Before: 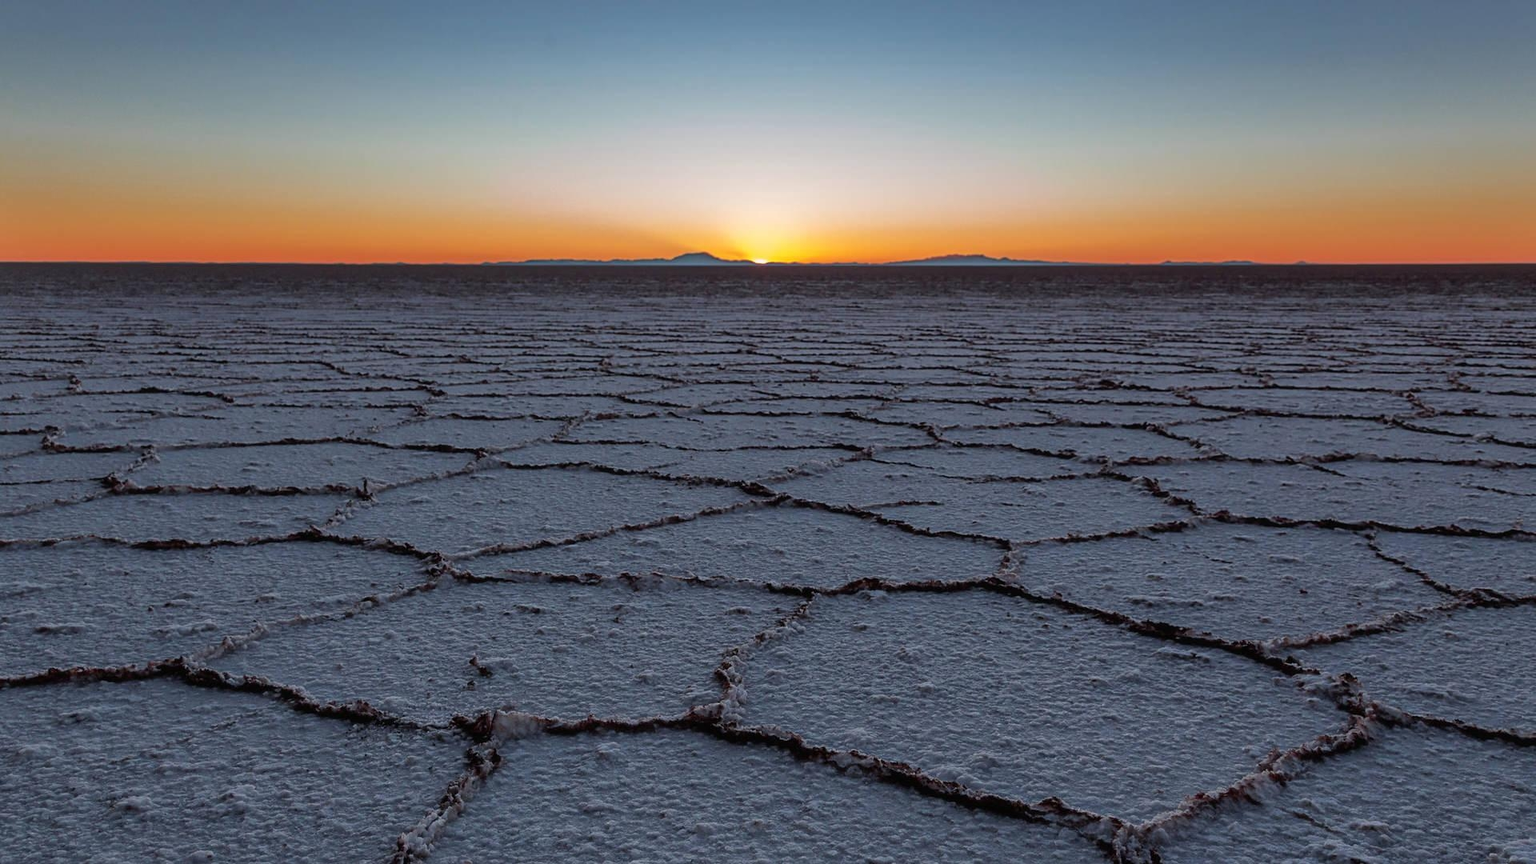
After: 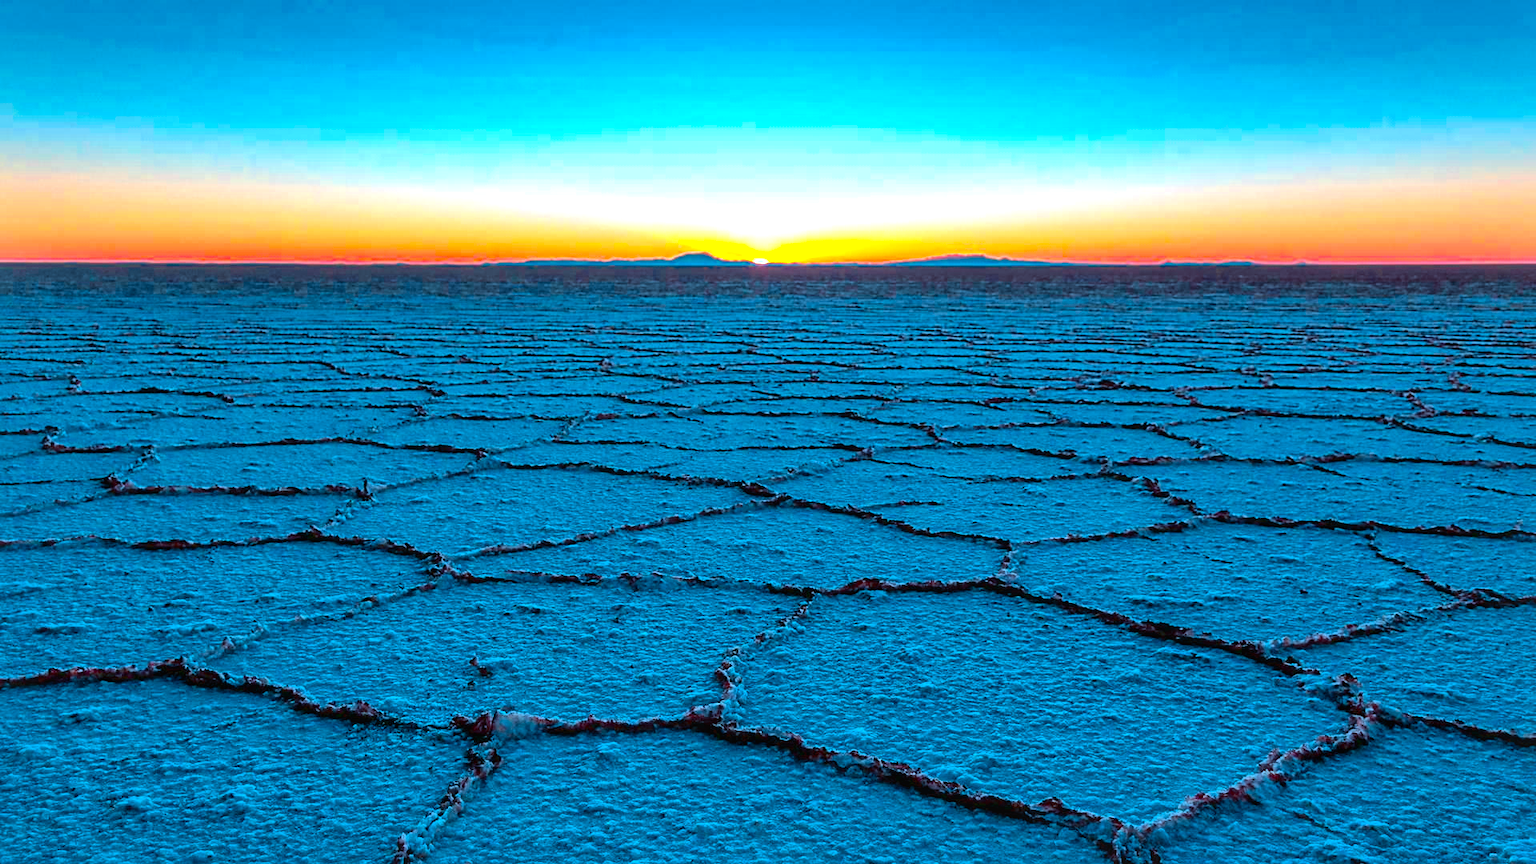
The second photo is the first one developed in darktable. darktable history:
contrast brightness saturation: contrast -0.096, brightness 0.05, saturation 0.084
exposure: black level correction 0.001, exposure 0.674 EV, compensate highlight preservation false
local contrast: mode bilateral grid, contrast 20, coarseness 50, detail 150%, midtone range 0.2
color calibration: output R [1.422, -0.35, -0.252, 0], output G [-0.238, 1.259, -0.084, 0], output B [-0.081, -0.196, 1.58, 0], output brightness [0.49, 0.671, -0.57, 0], illuminant as shot in camera, x 0.358, y 0.373, temperature 4628.91 K
